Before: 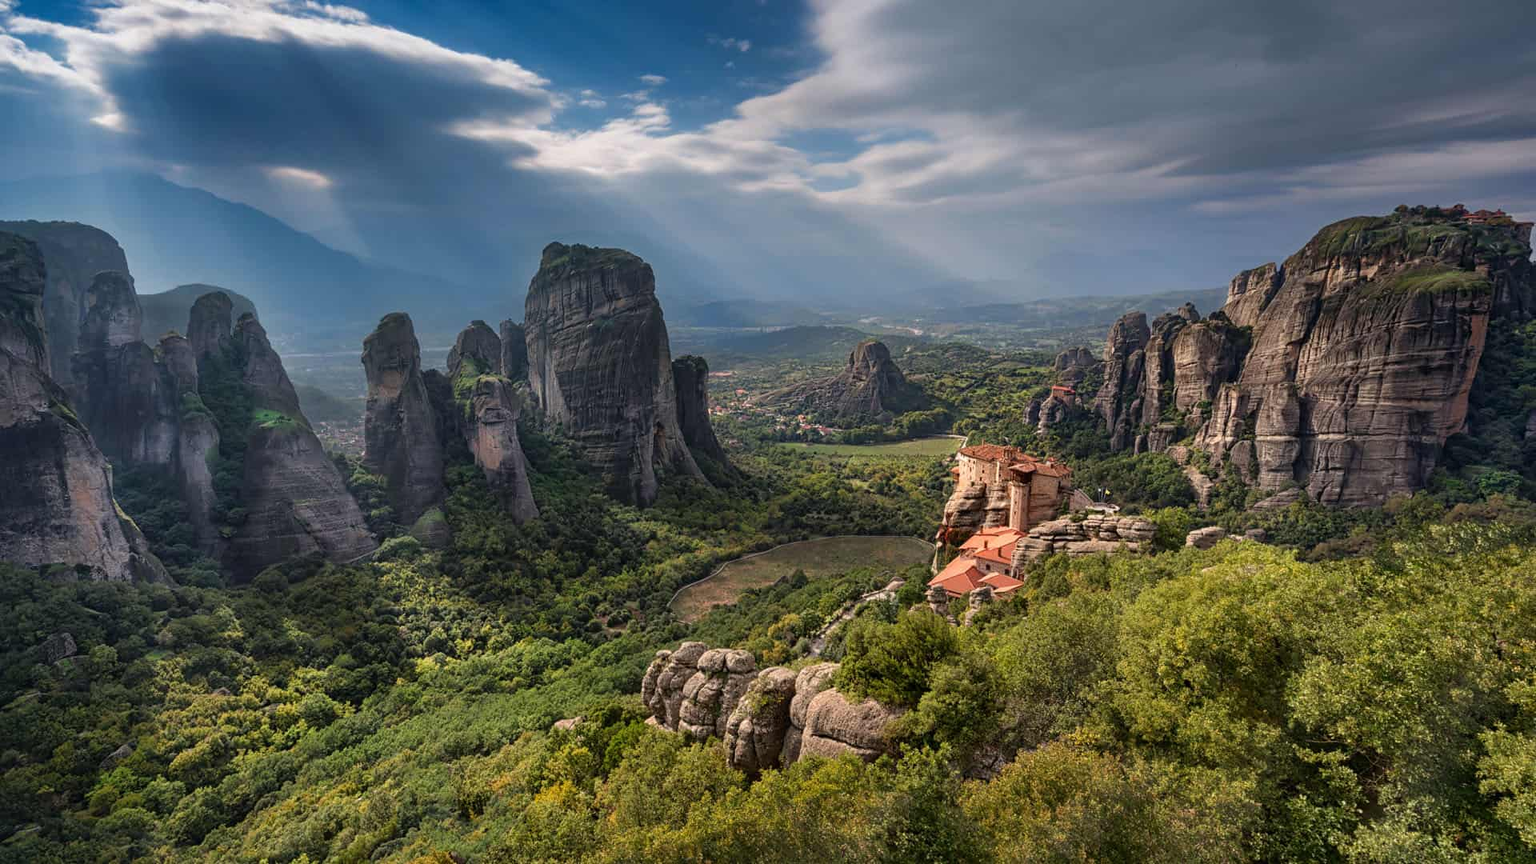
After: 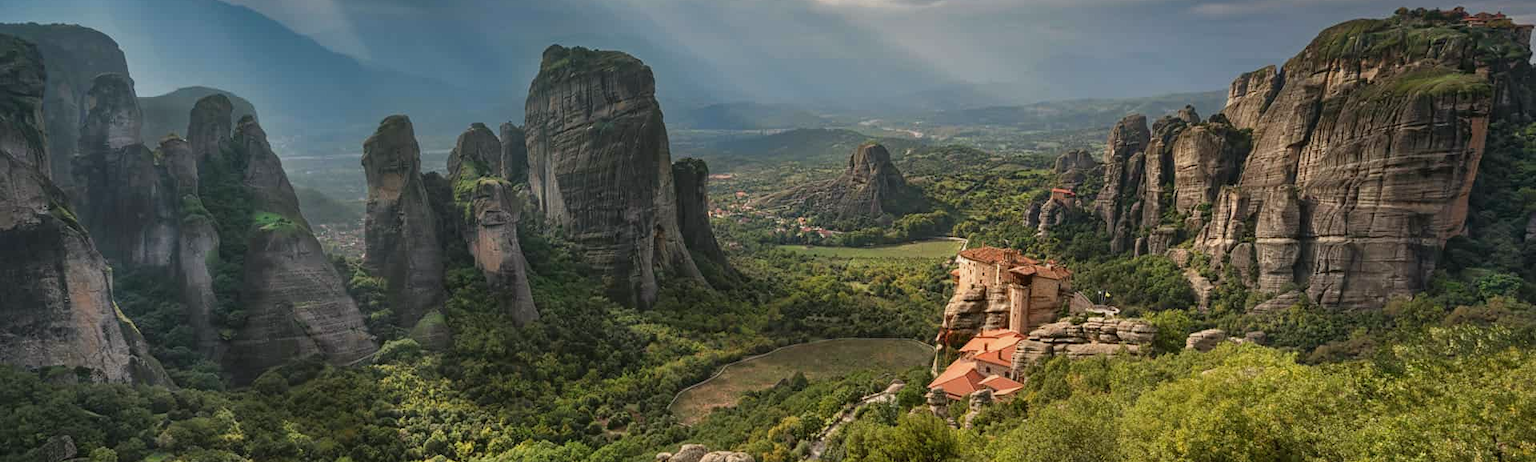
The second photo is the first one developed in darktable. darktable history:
color balance: mode lift, gamma, gain (sRGB), lift [1.04, 1, 1, 0.97], gamma [1.01, 1, 1, 0.97], gain [0.96, 1, 1, 0.97]
crop and rotate: top 23.043%, bottom 23.437%
